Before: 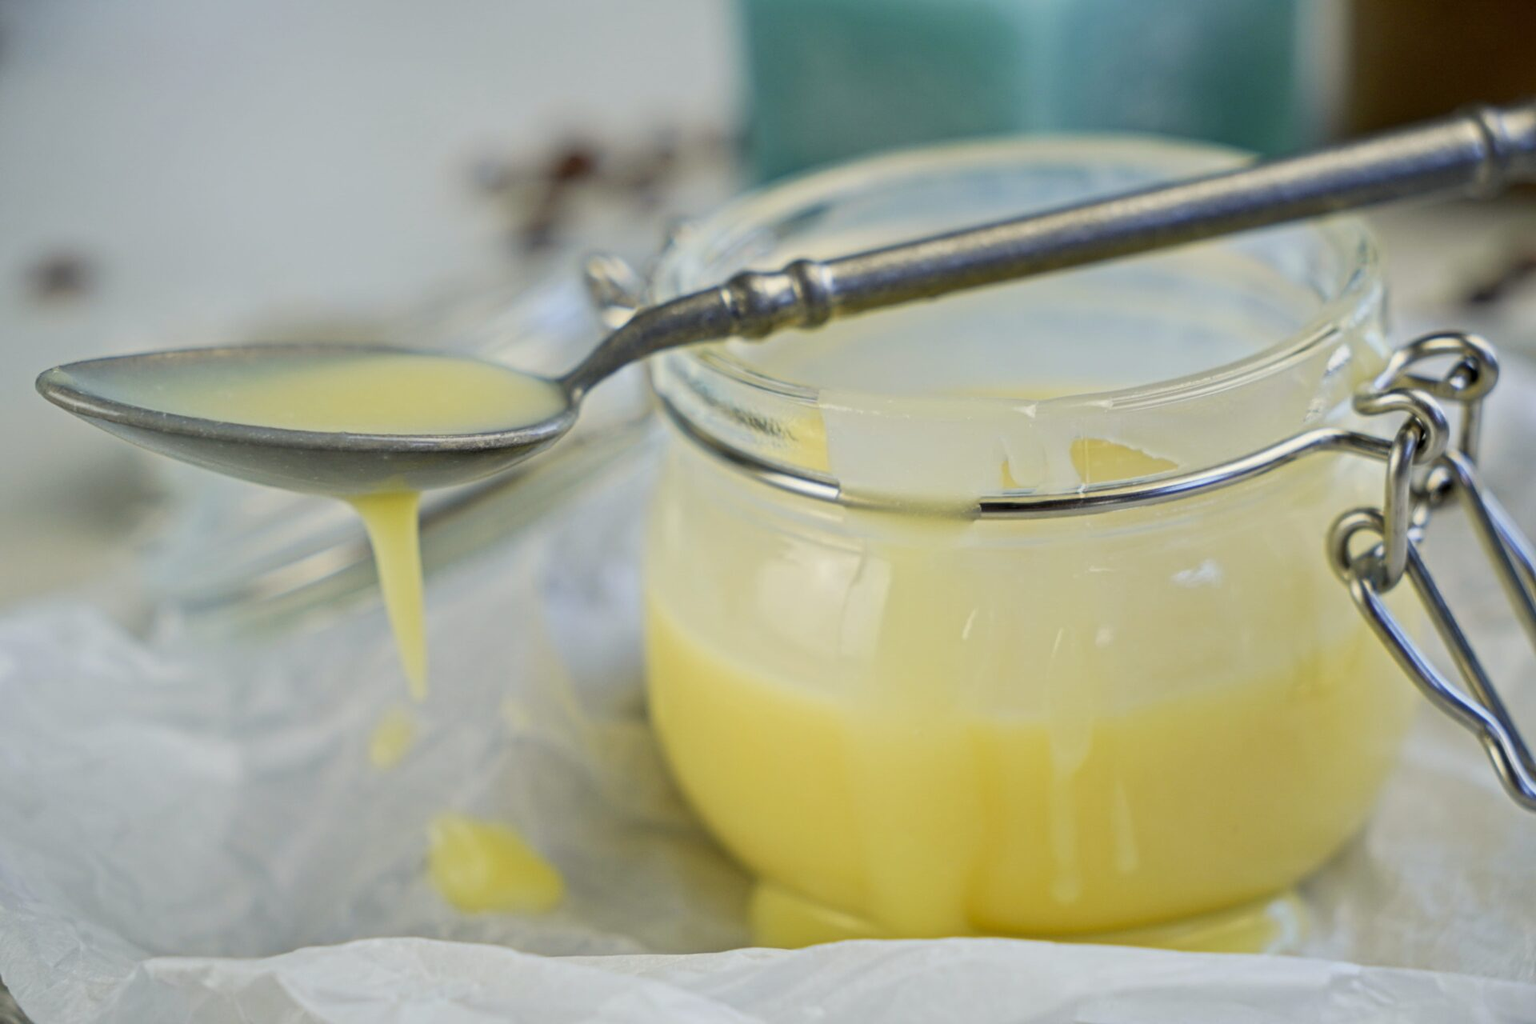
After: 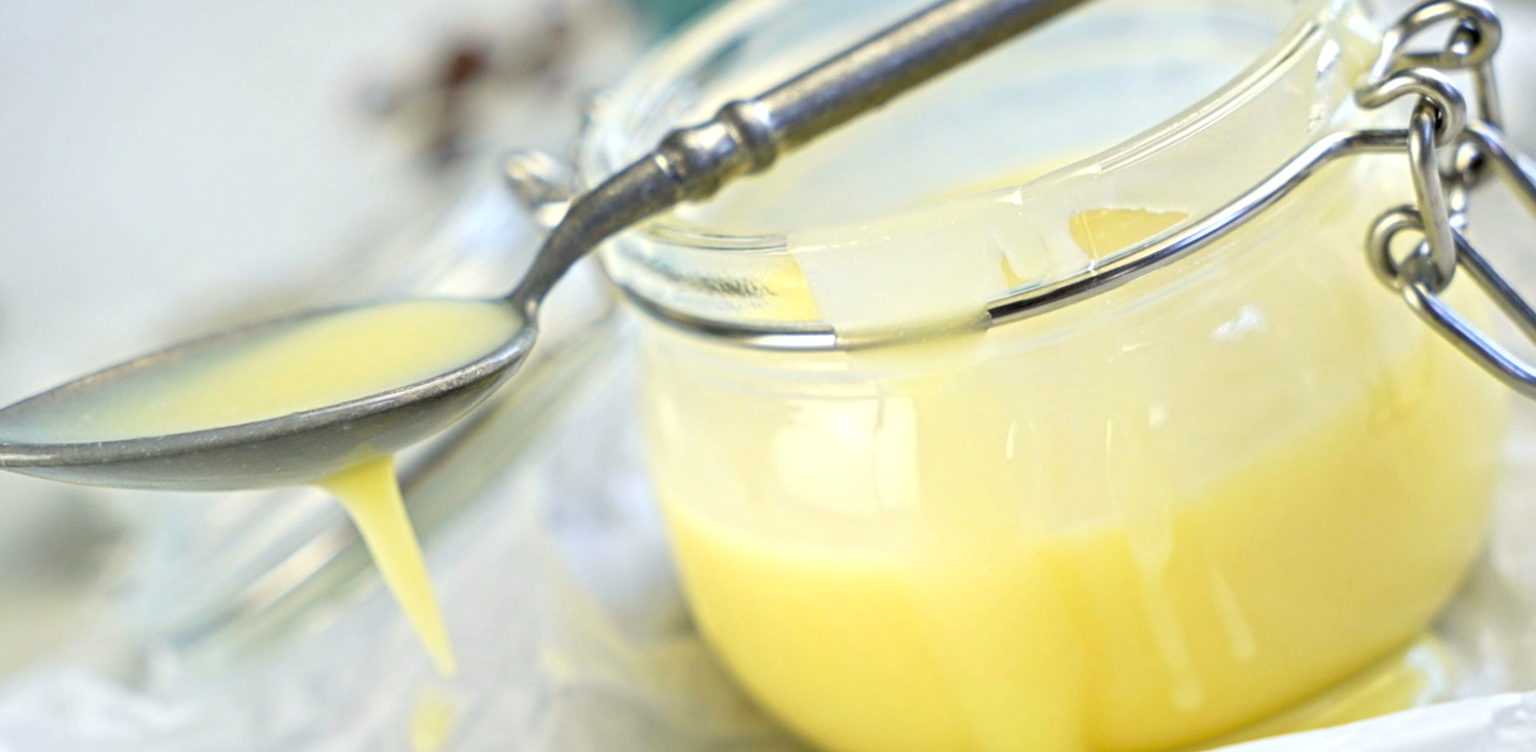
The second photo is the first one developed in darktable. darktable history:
exposure: black level correction 0, exposure 0.7 EV, compensate exposure bias true, compensate highlight preservation false
rotate and perspective: rotation -14.8°, crop left 0.1, crop right 0.903, crop top 0.25, crop bottom 0.748
